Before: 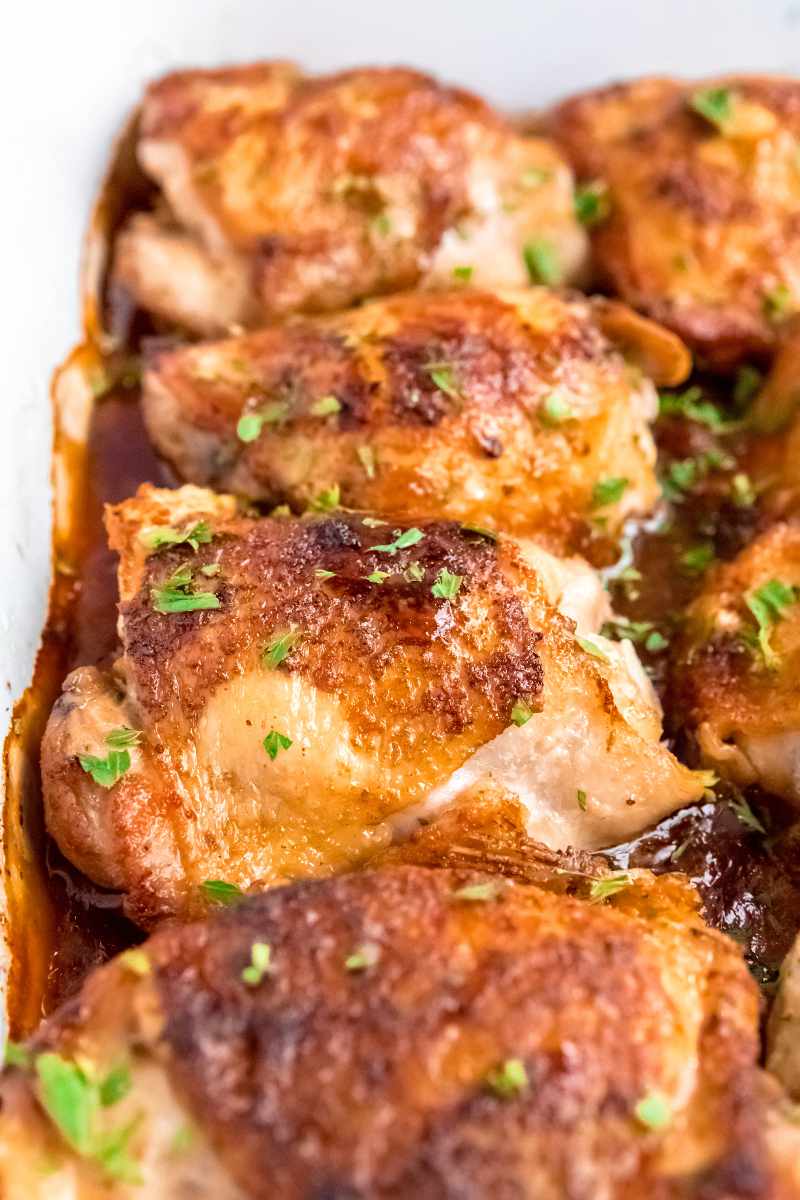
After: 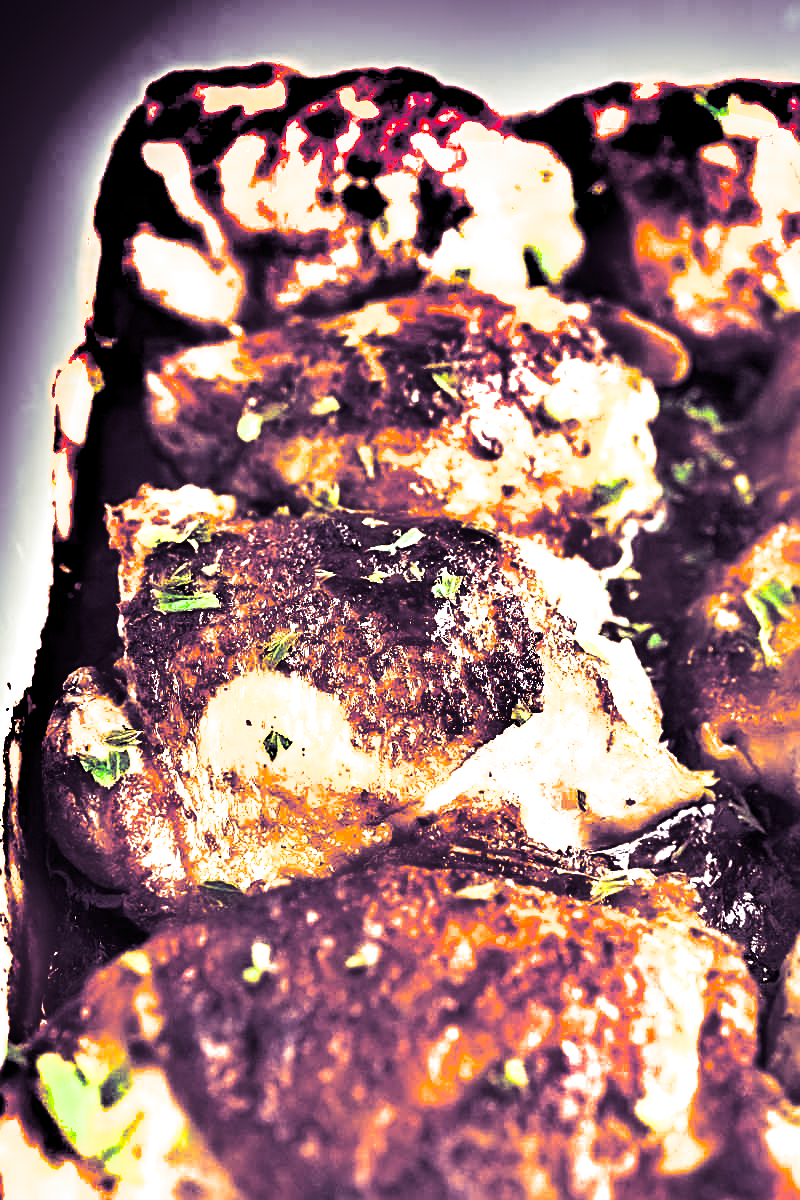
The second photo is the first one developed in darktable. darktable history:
sharpen: on, module defaults
exposure: black level correction 0, exposure 0.6 EV, compensate highlight preservation false
color balance rgb: linear chroma grading › global chroma 16.62%, perceptual saturation grading › highlights -8.63%, perceptual saturation grading › mid-tones 18.66%, perceptual saturation grading › shadows 28.49%, perceptual brilliance grading › highlights 14.22%, perceptual brilliance grading › shadows -18.96%, global vibrance 27.71%
shadows and highlights: shadows 24.5, highlights -78.15, soften with gaussian
split-toning: shadows › hue 266.4°, shadows › saturation 0.4, highlights › hue 61.2°, highlights › saturation 0.3, compress 0%
white balance: red 0.986, blue 1.01
